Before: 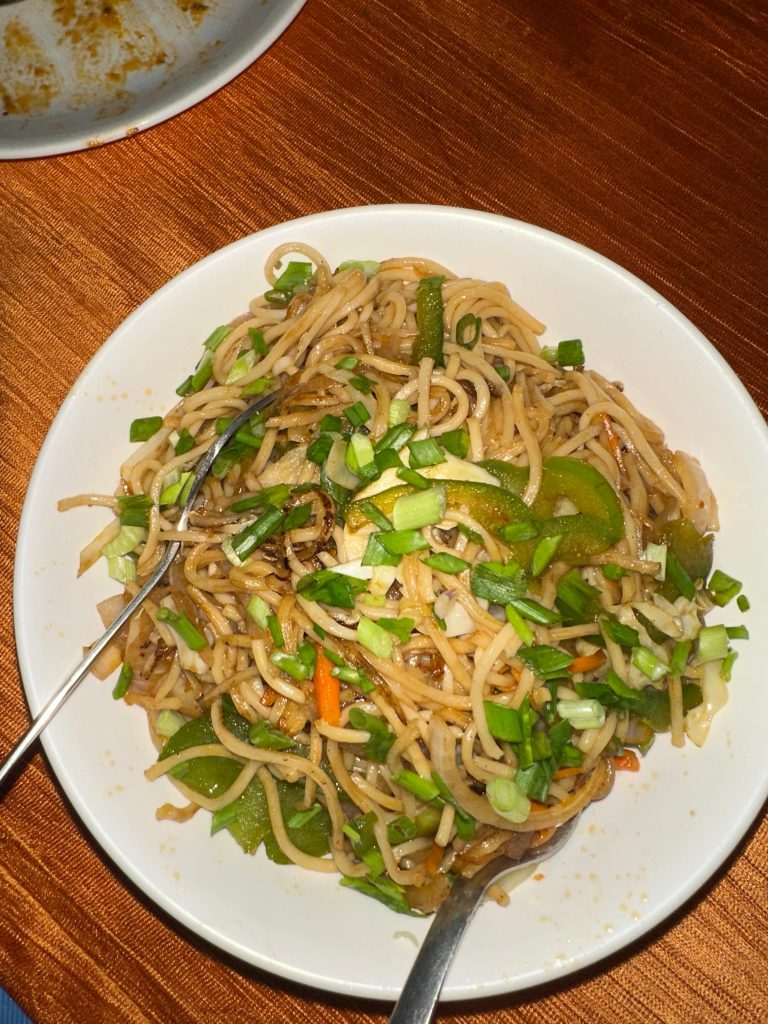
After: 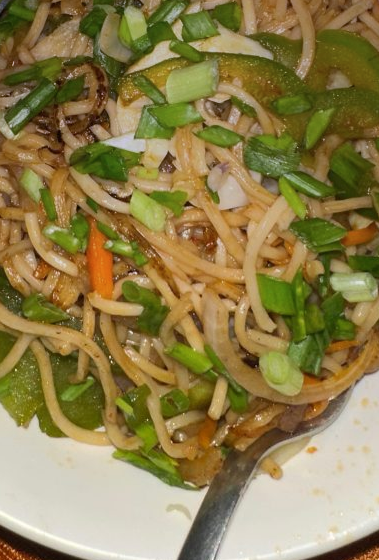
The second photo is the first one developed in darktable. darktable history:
crop: left 29.672%, top 41.786%, right 20.851%, bottom 3.487%
graduated density: hue 238.83°, saturation 50%
